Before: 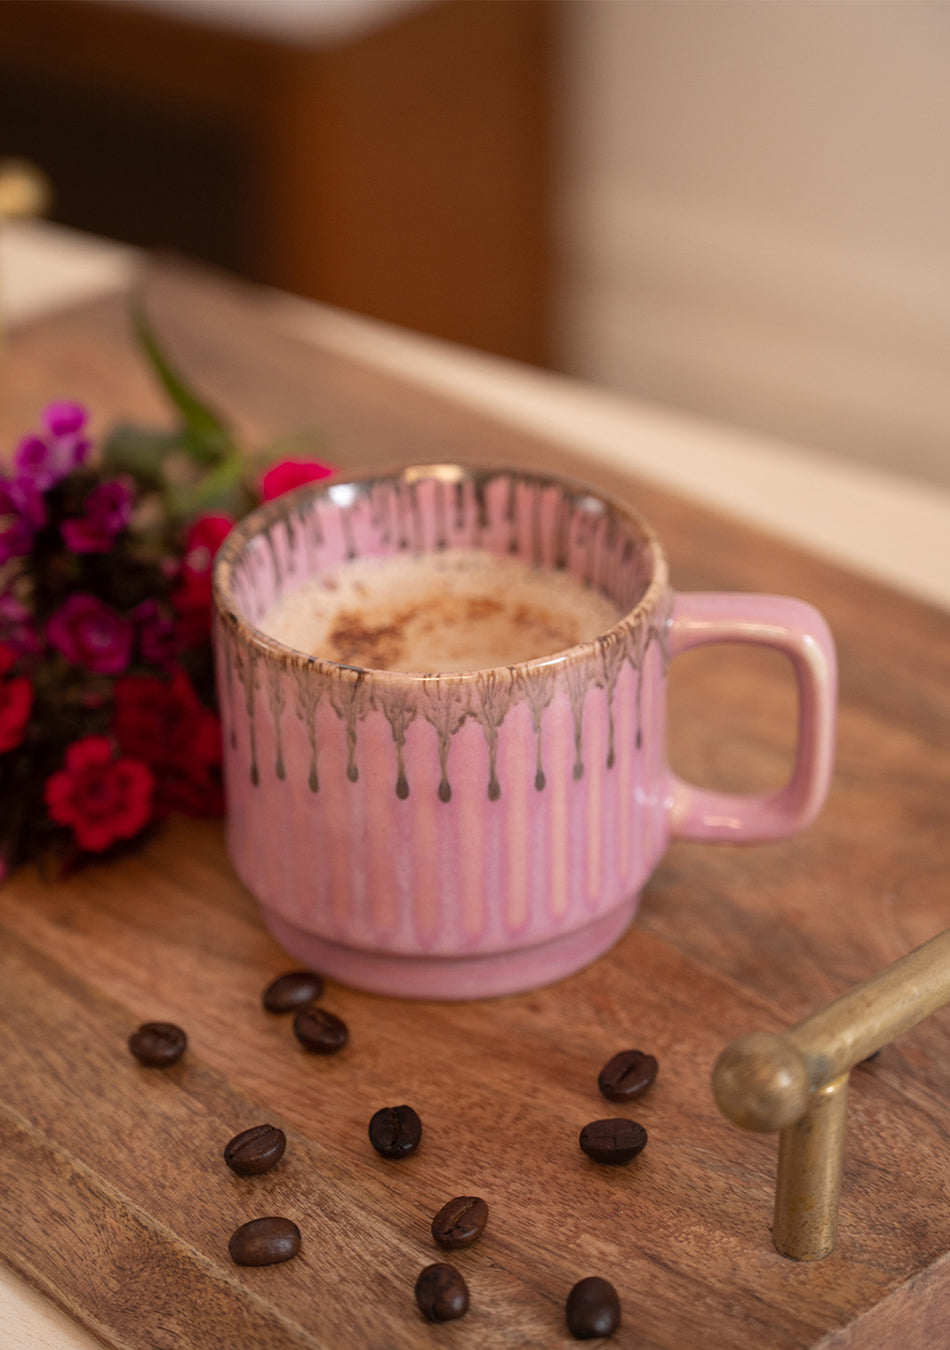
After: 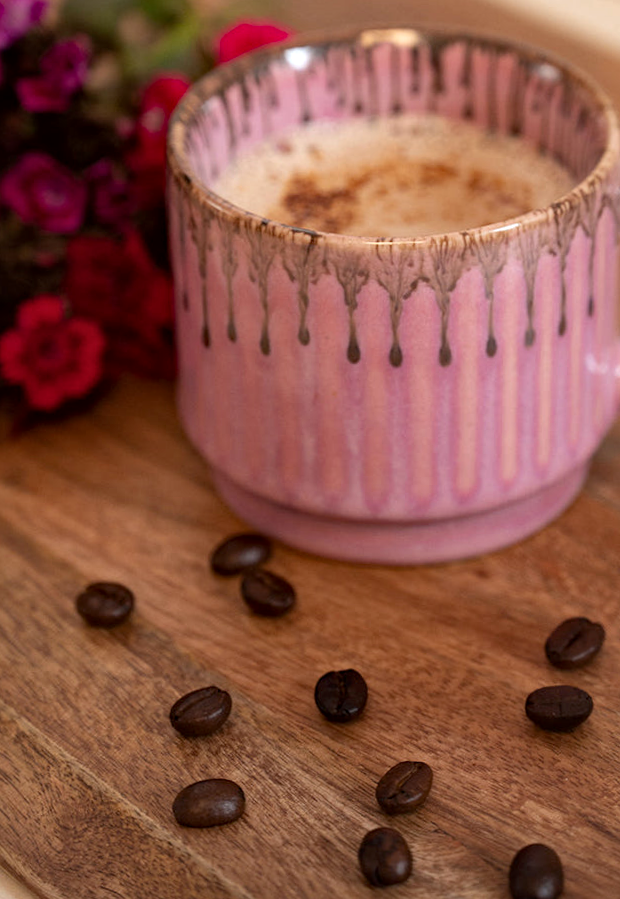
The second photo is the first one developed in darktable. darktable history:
haze removal: compatibility mode true, adaptive false
local contrast: mode bilateral grid, contrast 20, coarseness 50, detail 120%, midtone range 0.2
crop and rotate: angle -0.9°, left 4.042%, top 31.868%, right 29.203%
